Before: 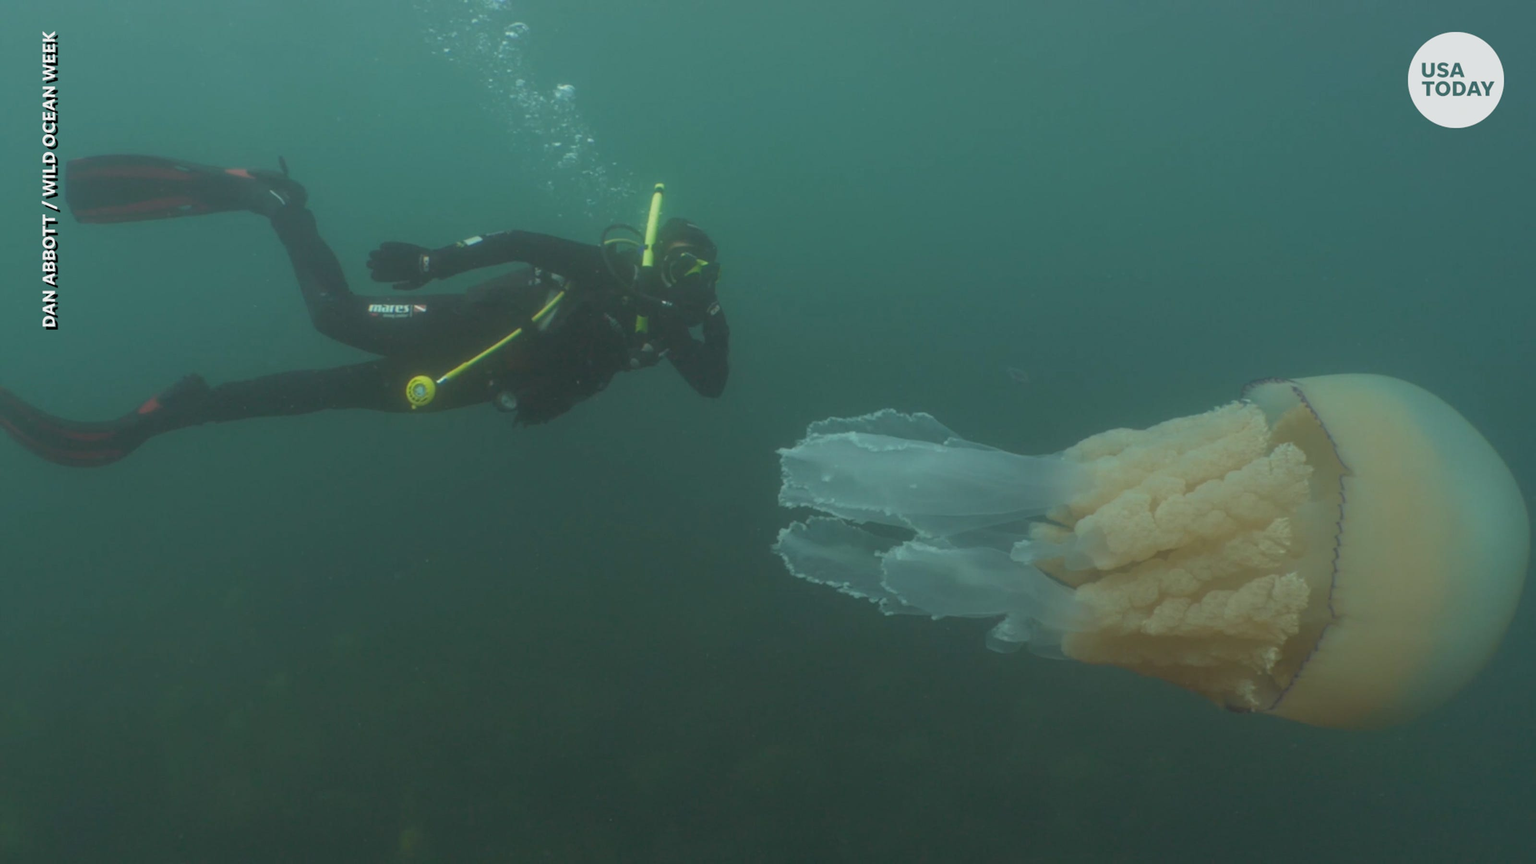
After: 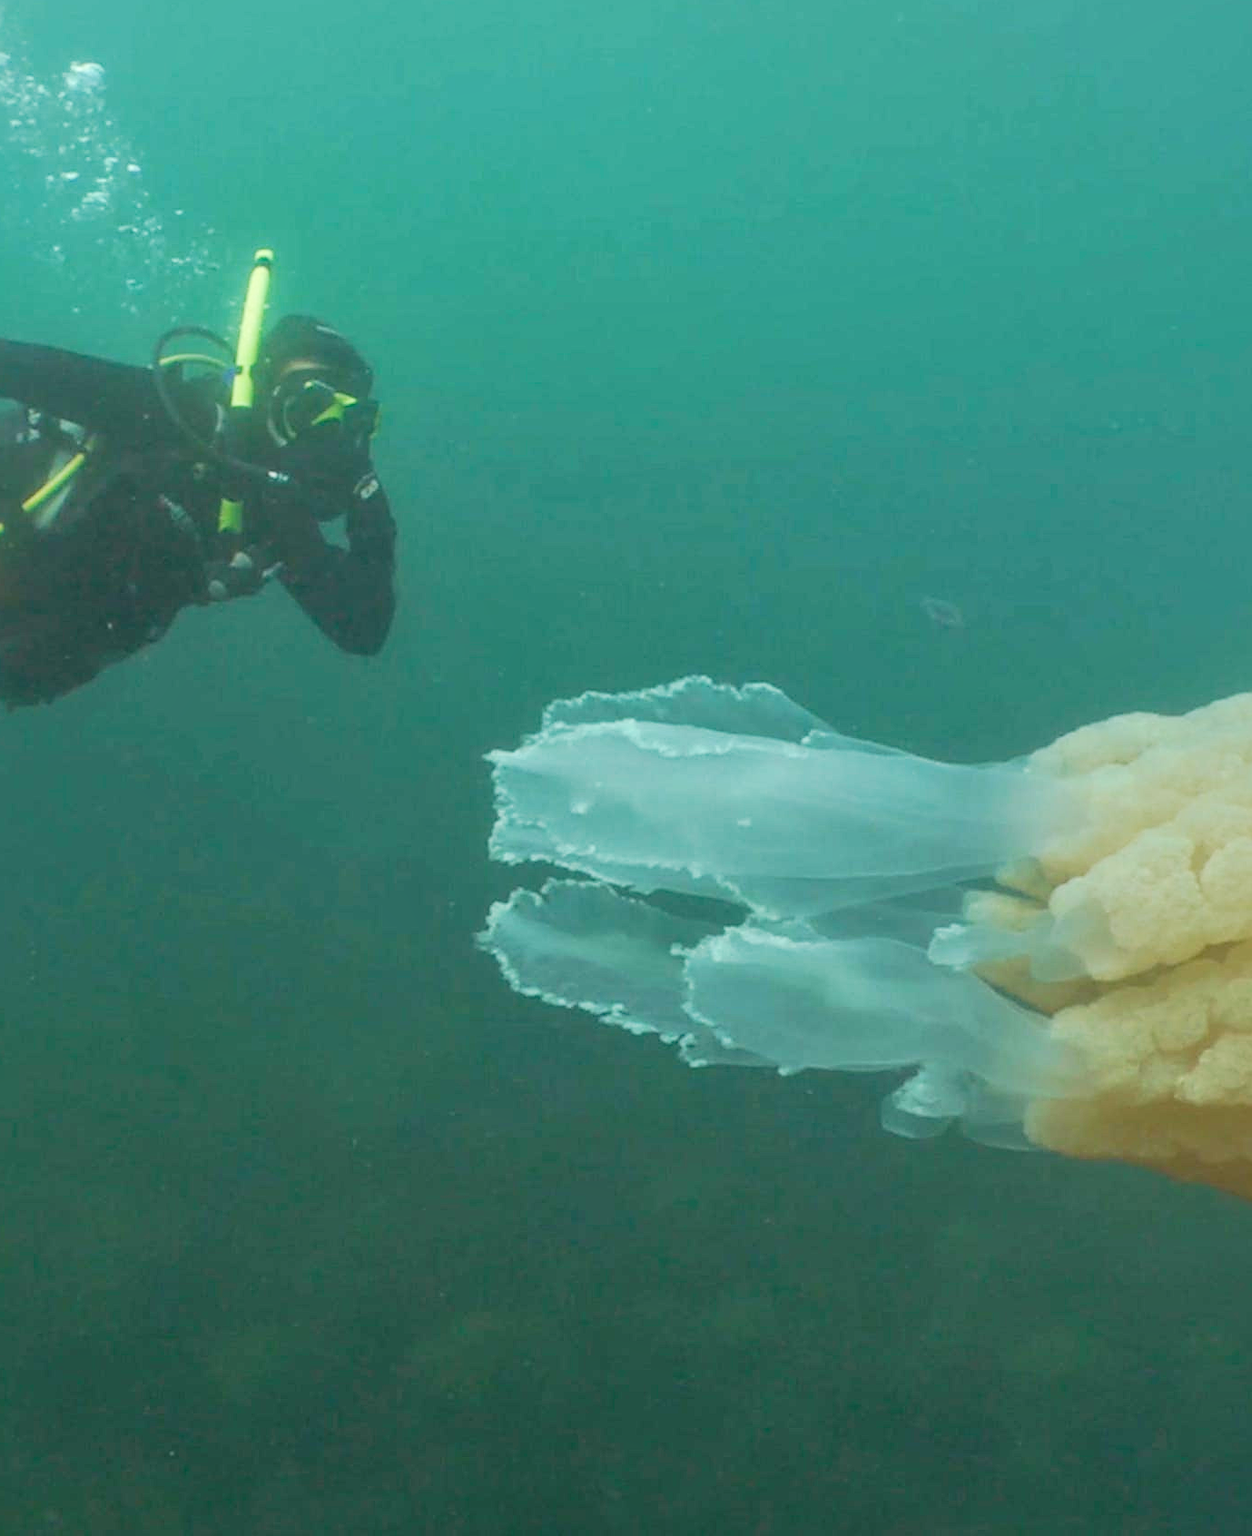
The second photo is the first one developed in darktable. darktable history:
sharpen: on, module defaults
crop: left 33.874%, top 5.971%, right 22.996%
local contrast: mode bilateral grid, contrast 20, coarseness 49, detail 140%, midtone range 0.2
levels: levels [0, 0.445, 1]
base curve: curves: ch0 [(0, 0) (0.032, 0.025) (0.121, 0.166) (0.206, 0.329) (0.605, 0.79) (1, 1)], preserve colors none
